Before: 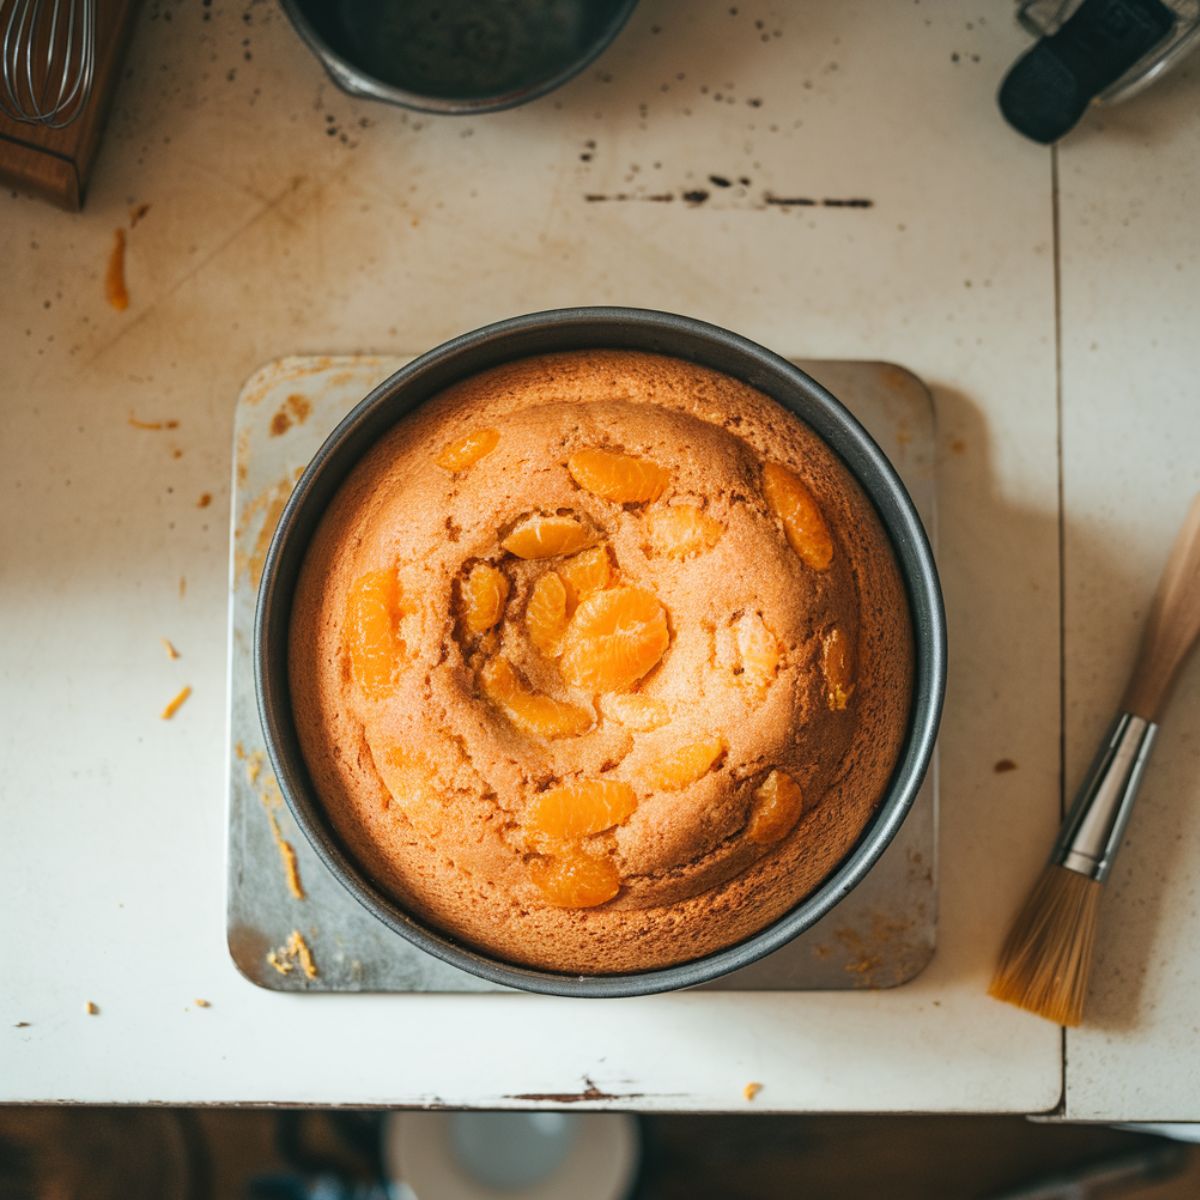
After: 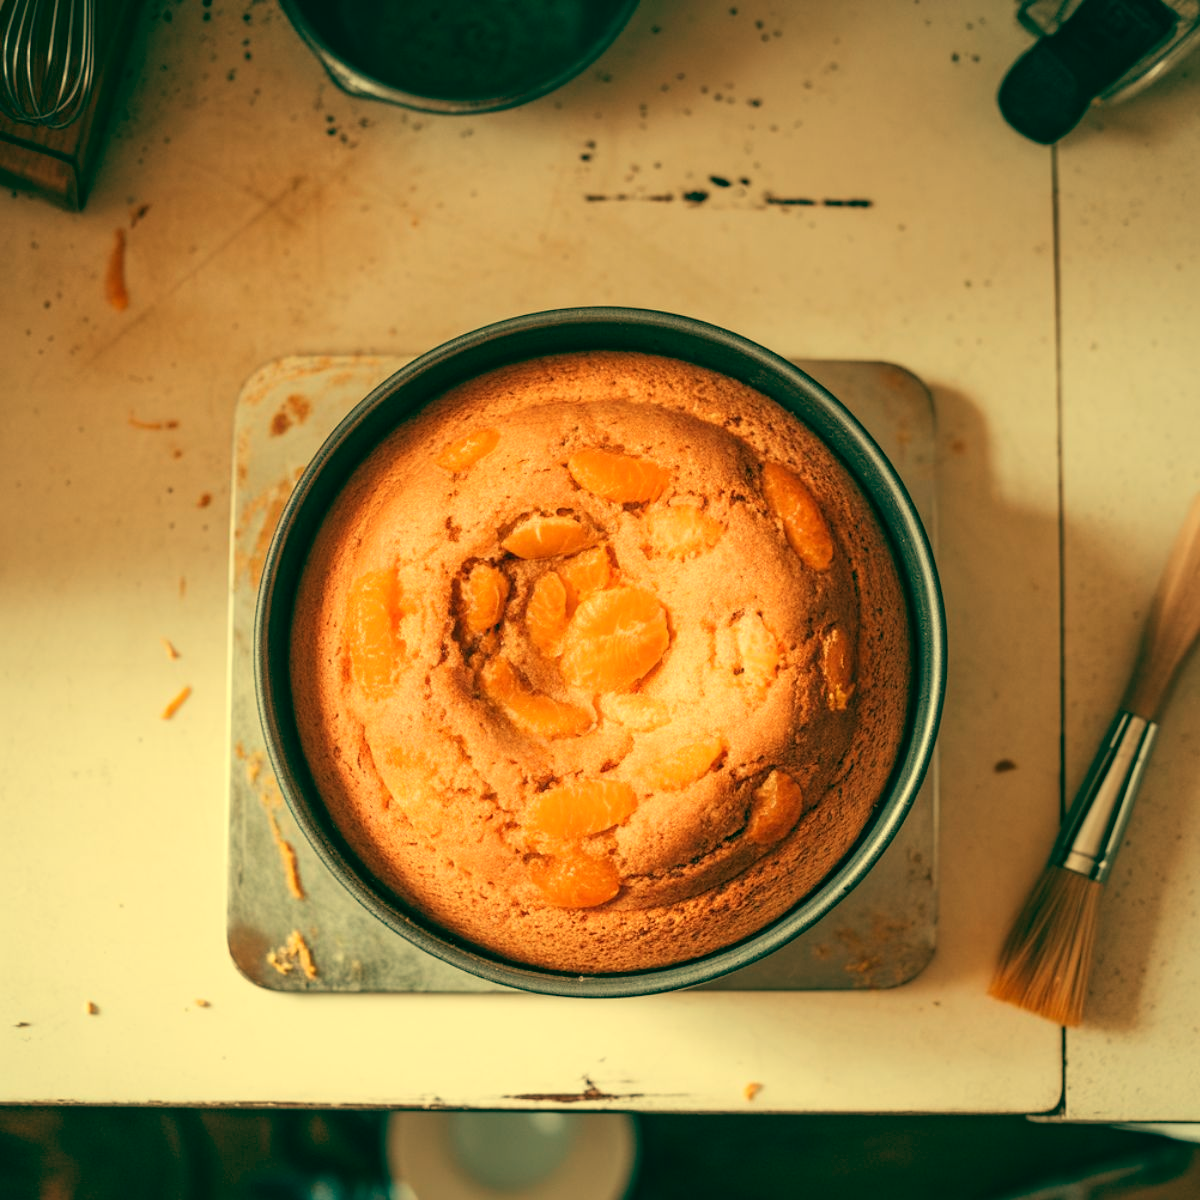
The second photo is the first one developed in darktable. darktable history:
color balance: mode lift, gamma, gain (sRGB), lift [1, 0.69, 1, 1], gamma [1, 1.482, 1, 1], gain [1, 1, 1, 0.802]
white balance: red 1.123, blue 0.83
